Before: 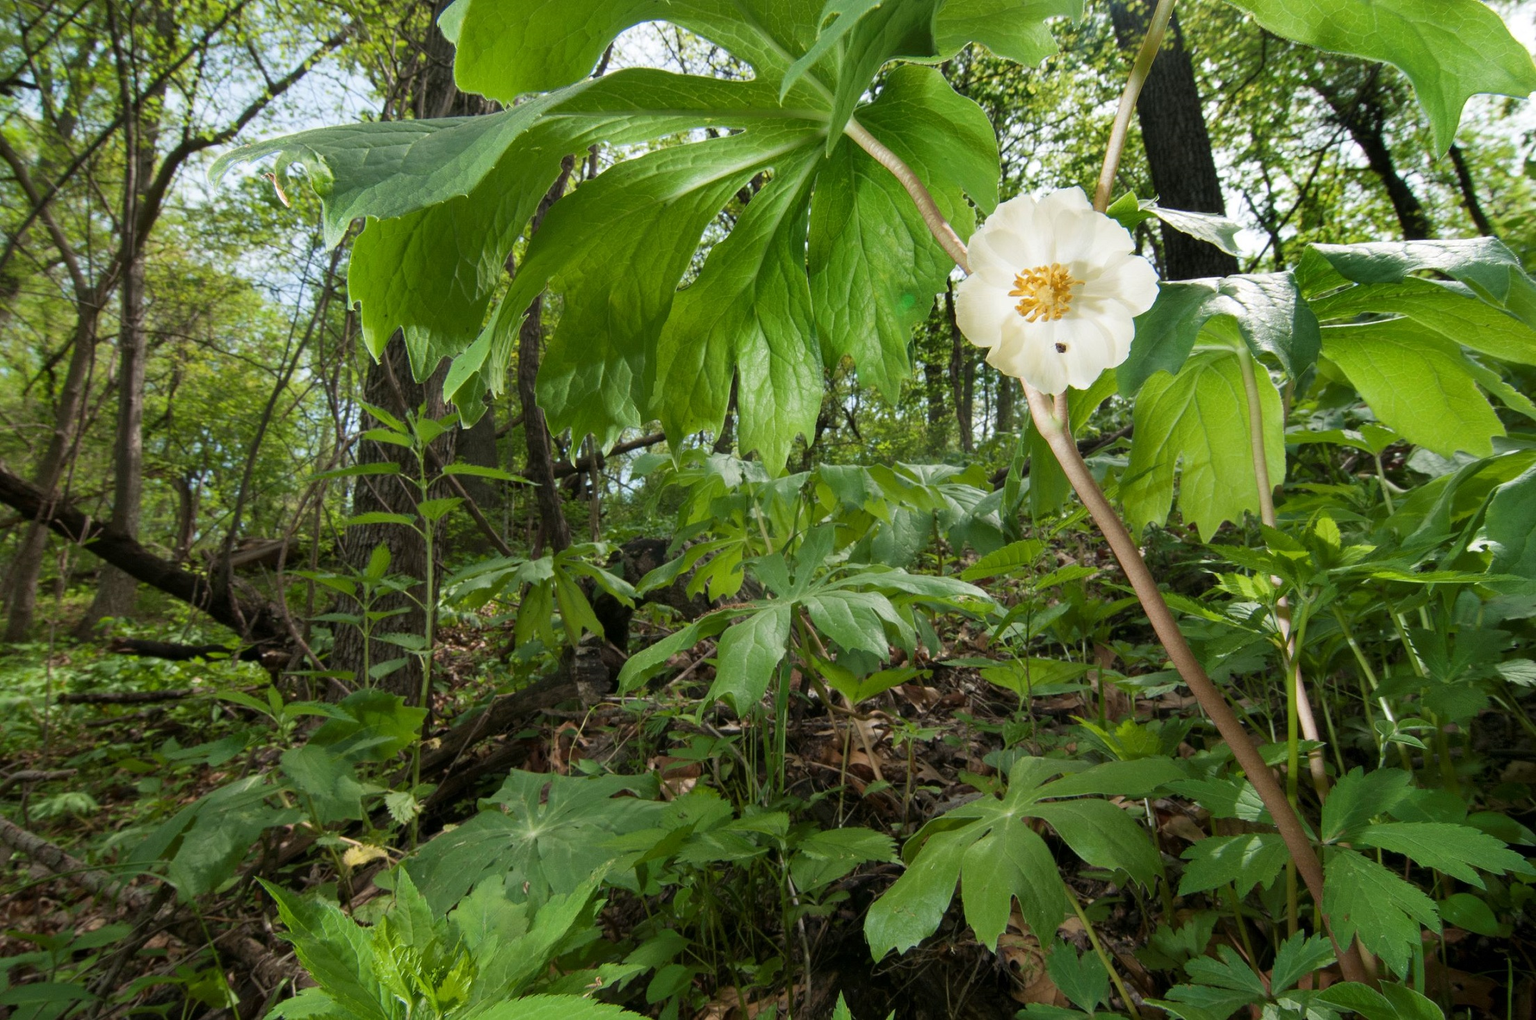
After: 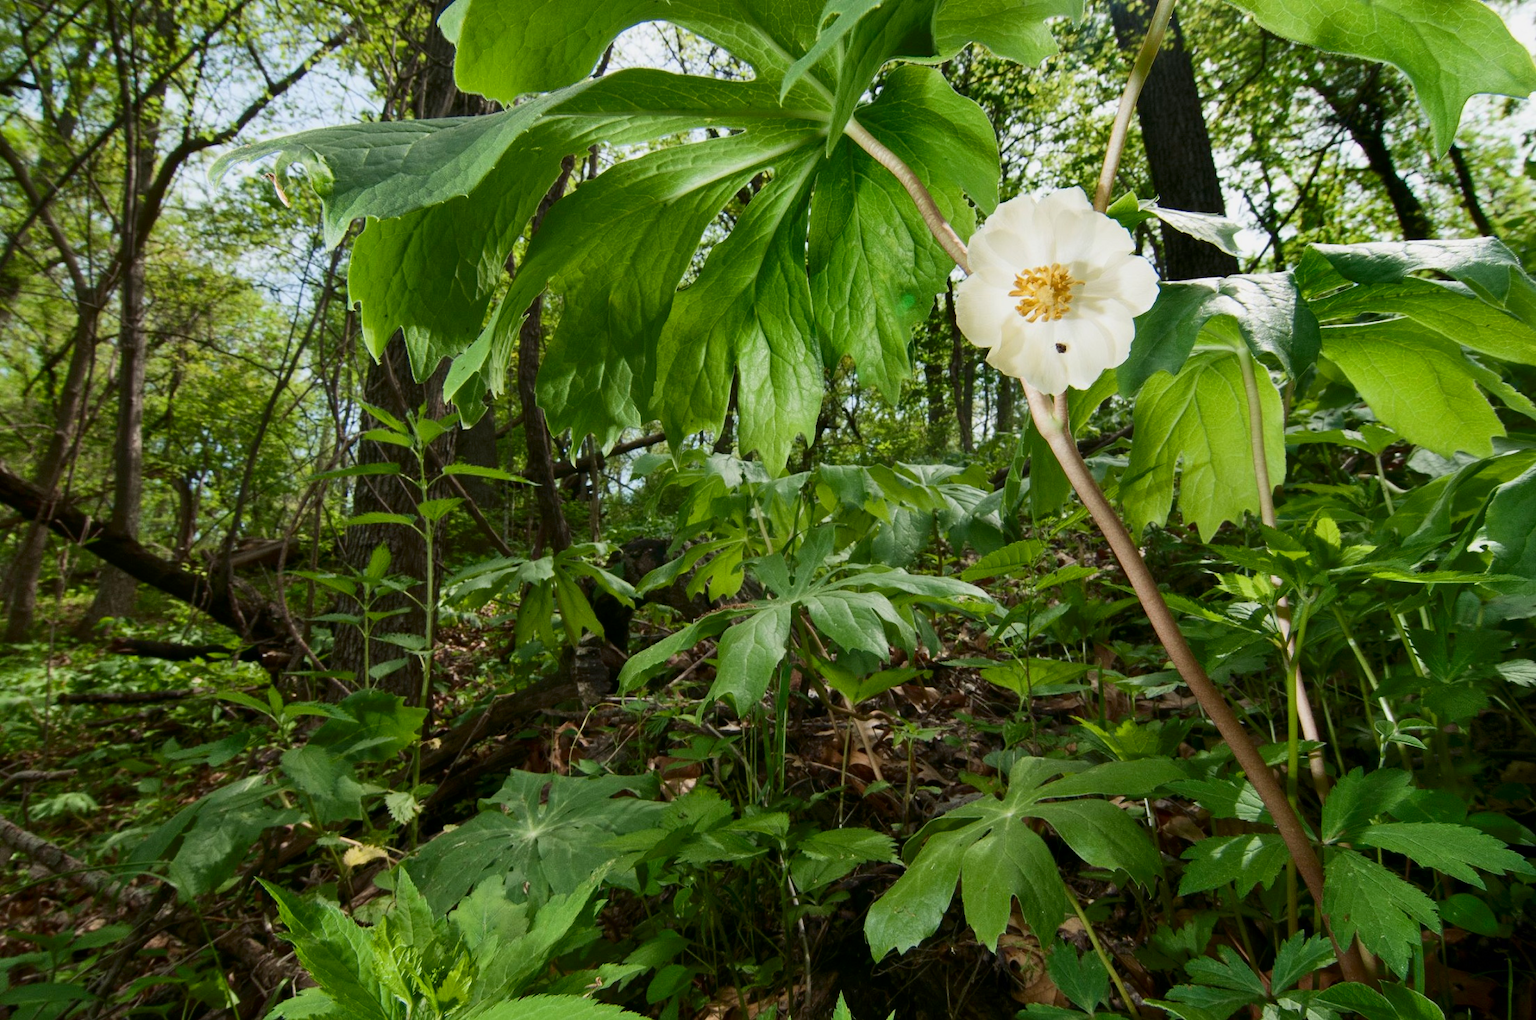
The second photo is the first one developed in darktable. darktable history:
white balance: emerald 1
tone equalizer: -8 EV 0.25 EV, -7 EV 0.417 EV, -6 EV 0.417 EV, -5 EV 0.25 EV, -3 EV -0.25 EV, -2 EV -0.417 EV, -1 EV -0.417 EV, +0 EV -0.25 EV, edges refinement/feathering 500, mask exposure compensation -1.57 EV, preserve details guided filter
color correction: saturation 1.1
contrast brightness saturation: contrast 0.28
